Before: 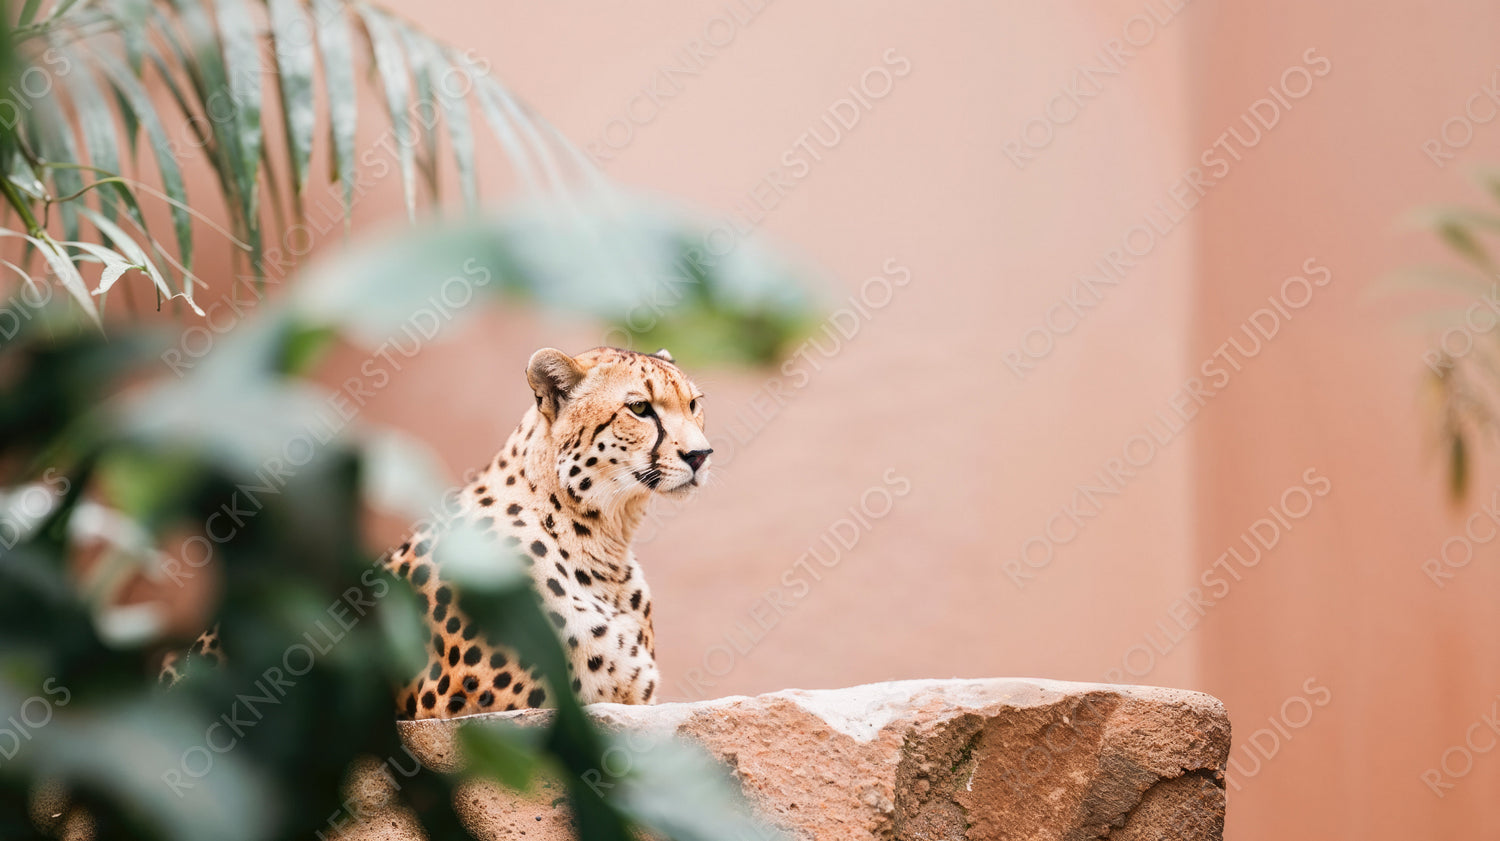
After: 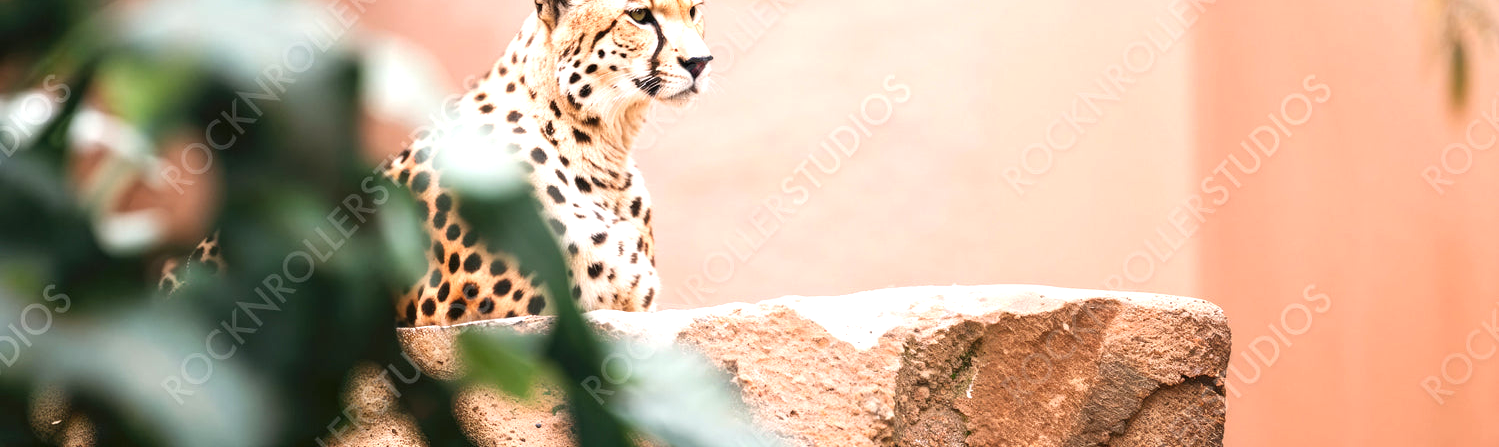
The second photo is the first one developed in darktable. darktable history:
crop and rotate: top 46.731%, right 0.055%
exposure: black level correction 0, exposure 0.697 EV, compensate highlight preservation false
